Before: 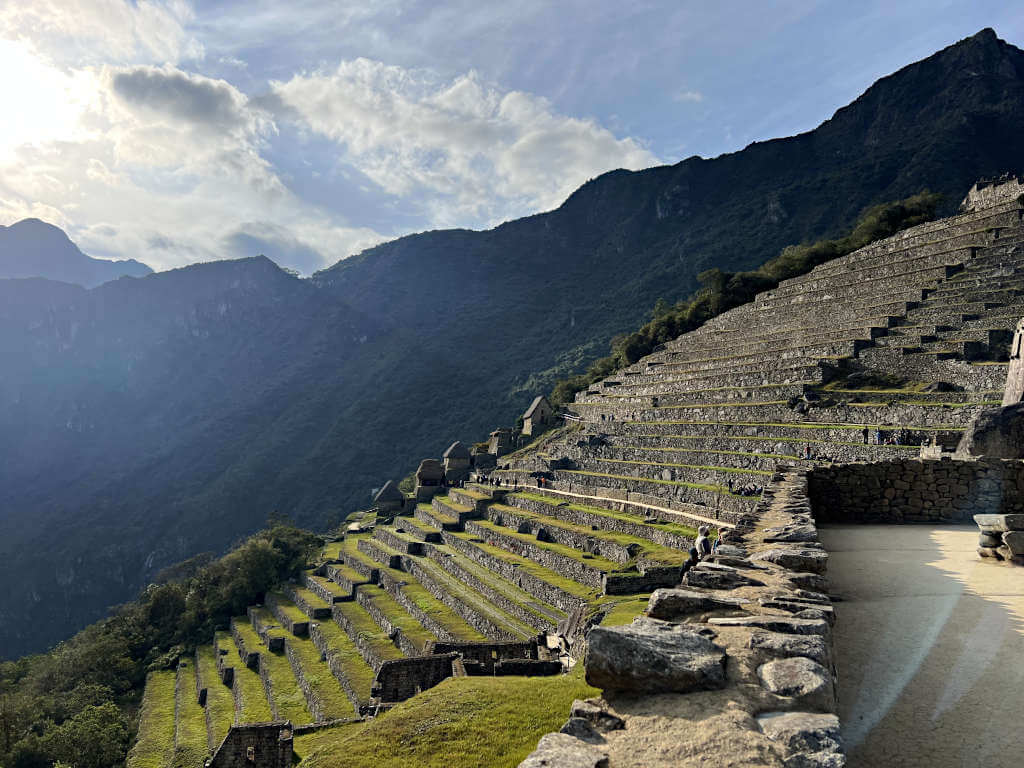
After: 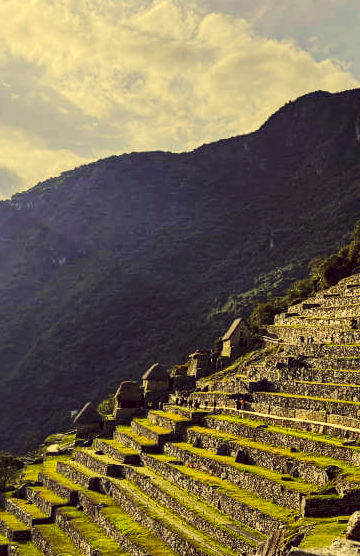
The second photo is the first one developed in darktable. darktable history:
local contrast: on, module defaults
tone curve: curves: ch0 [(0, 0) (0.003, 0.023) (0.011, 0.024) (0.025, 0.026) (0.044, 0.035) (0.069, 0.05) (0.1, 0.071) (0.136, 0.098) (0.177, 0.135) (0.224, 0.172) (0.277, 0.227) (0.335, 0.296) (0.399, 0.372) (0.468, 0.462) (0.543, 0.58) (0.623, 0.697) (0.709, 0.789) (0.801, 0.86) (0.898, 0.918) (1, 1)], preserve colors none
color correction: highlights a* -0.482, highlights b* 40, shadows a* 9.8, shadows b* -0.161
crop and rotate: left 29.476%, top 10.214%, right 35.32%, bottom 17.333%
